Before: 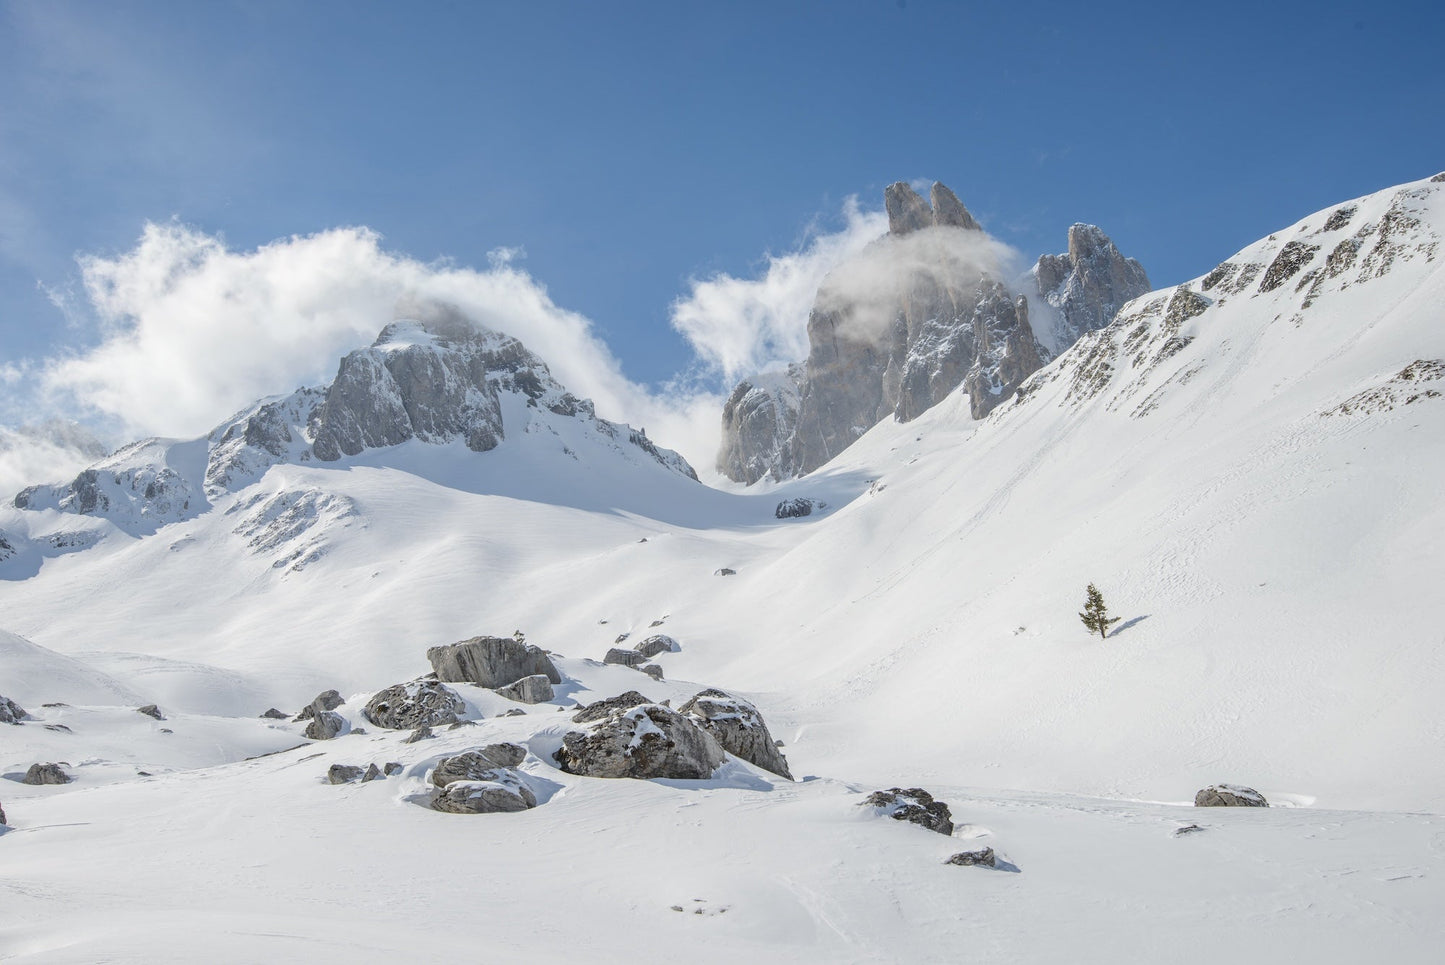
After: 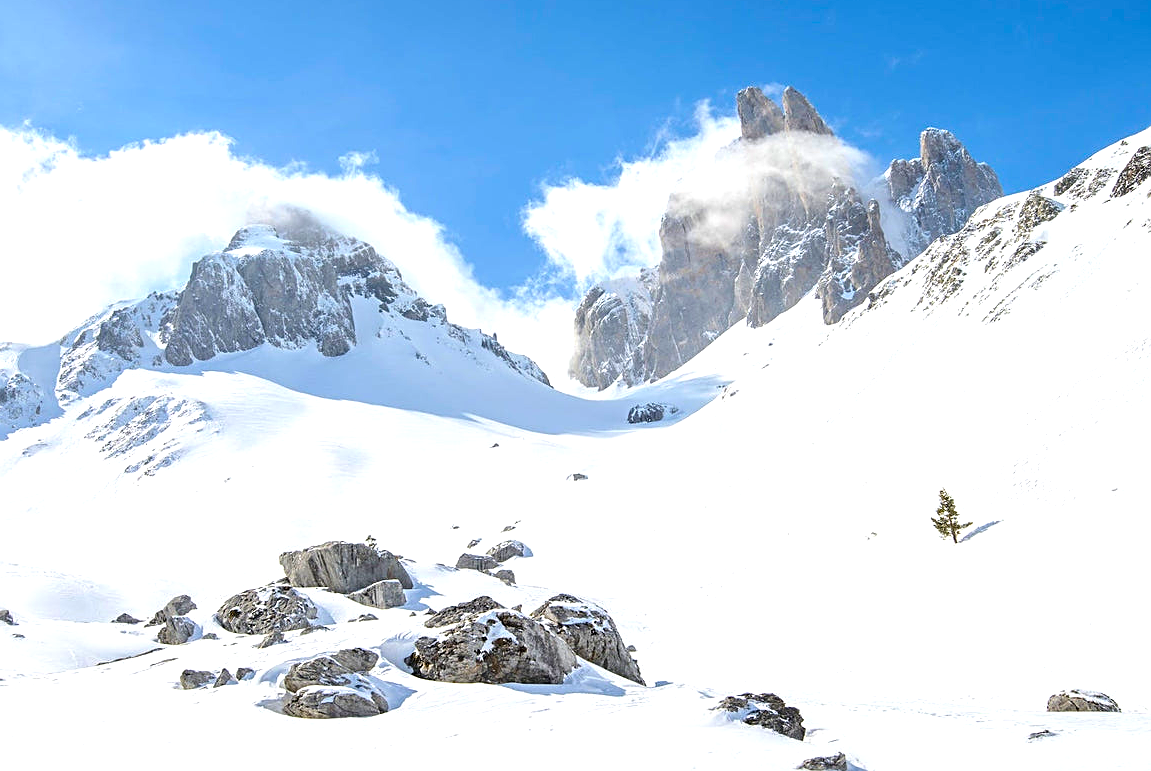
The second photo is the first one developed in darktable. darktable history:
crop and rotate: left 10.292%, top 9.889%, right 9.99%, bottom 10.212%
sharpen: on, module defaults
exposure: exposure 0.608 EV, compensate highlight preservation false
color balance rgb: global offset › luminance -0.507%, linear chroma grading › global chroma 0.855%, perceptual saturation grading › global saturation 30.84%, global vibrance 30.331%, contrast 10.112%
